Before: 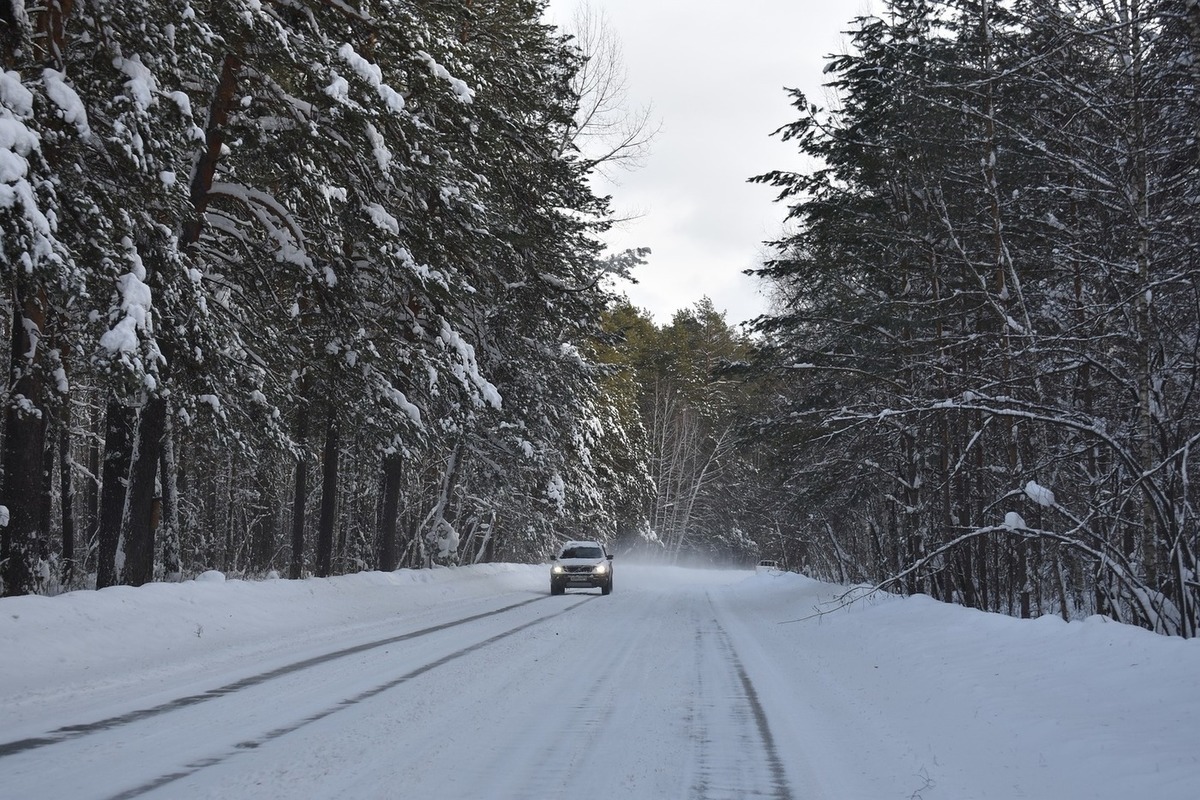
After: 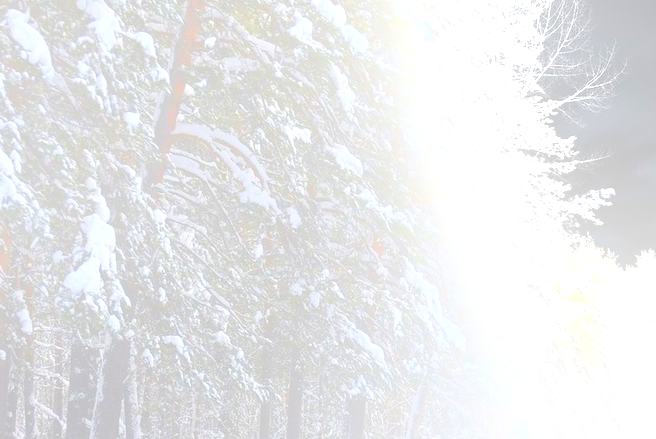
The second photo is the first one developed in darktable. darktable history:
crop and rotate: left 3.047%, top 7.509%, right 42.236%, bottom 37.598%
bloom: size 25%, threshold 5%, strength 90%
local contrast: highlights 100%, shadows 100%, detail 120%, midtone range 0.2
exposure: black level correction 0, exposure 1.173 EV, compensate exposure bias true, compensate highlight preservation false
